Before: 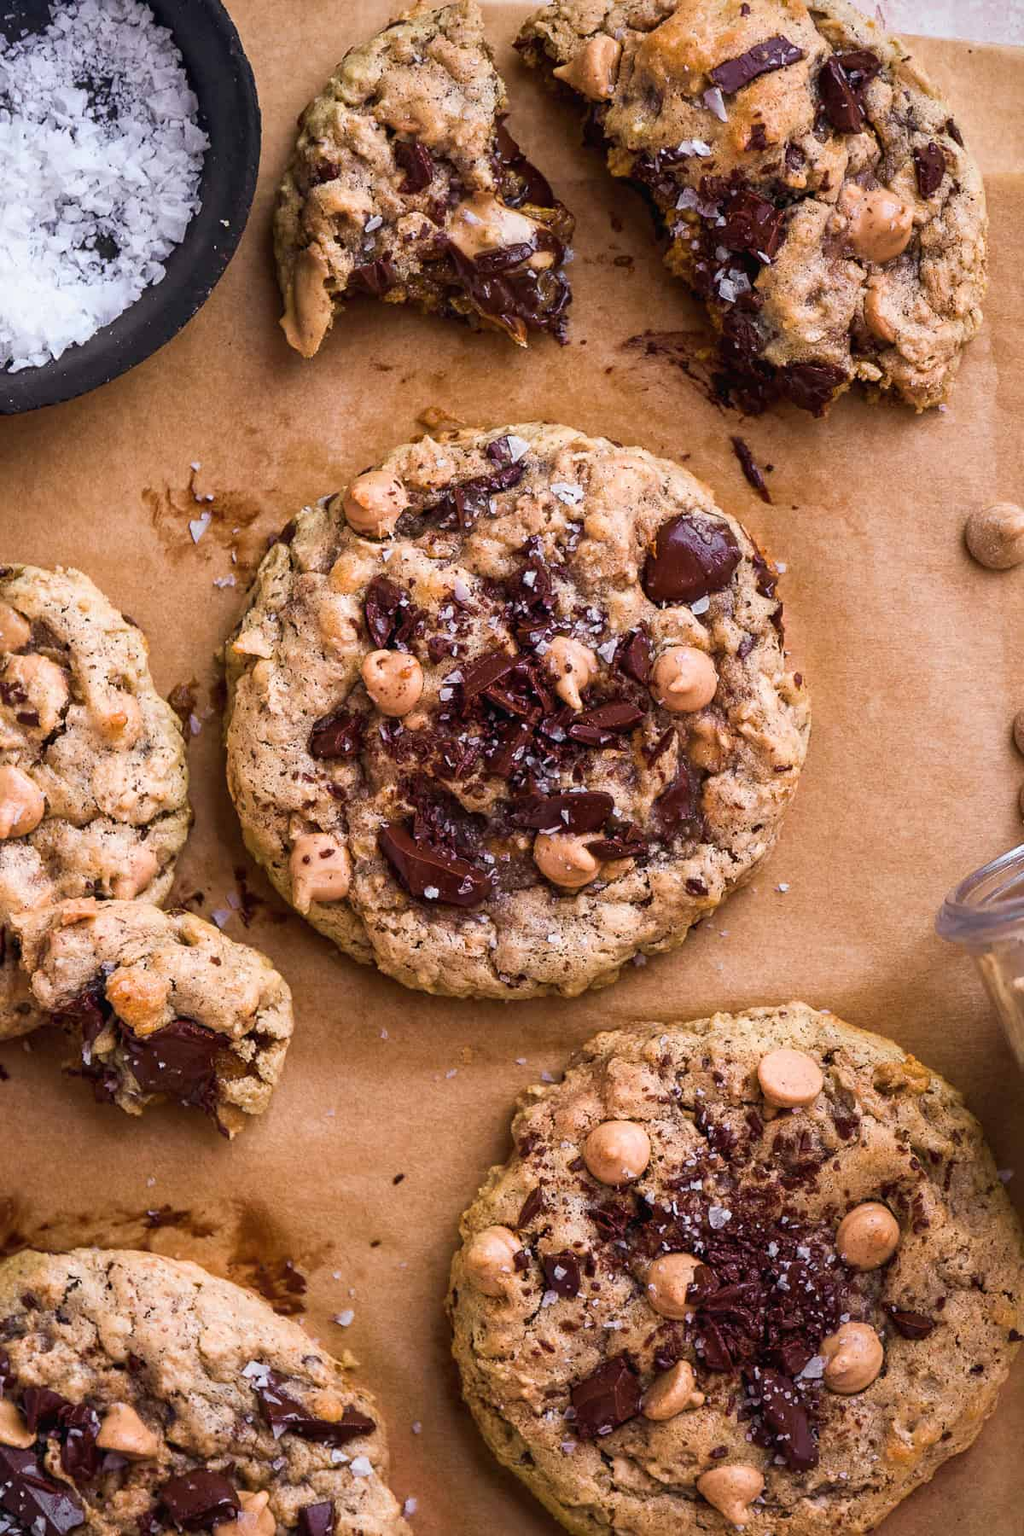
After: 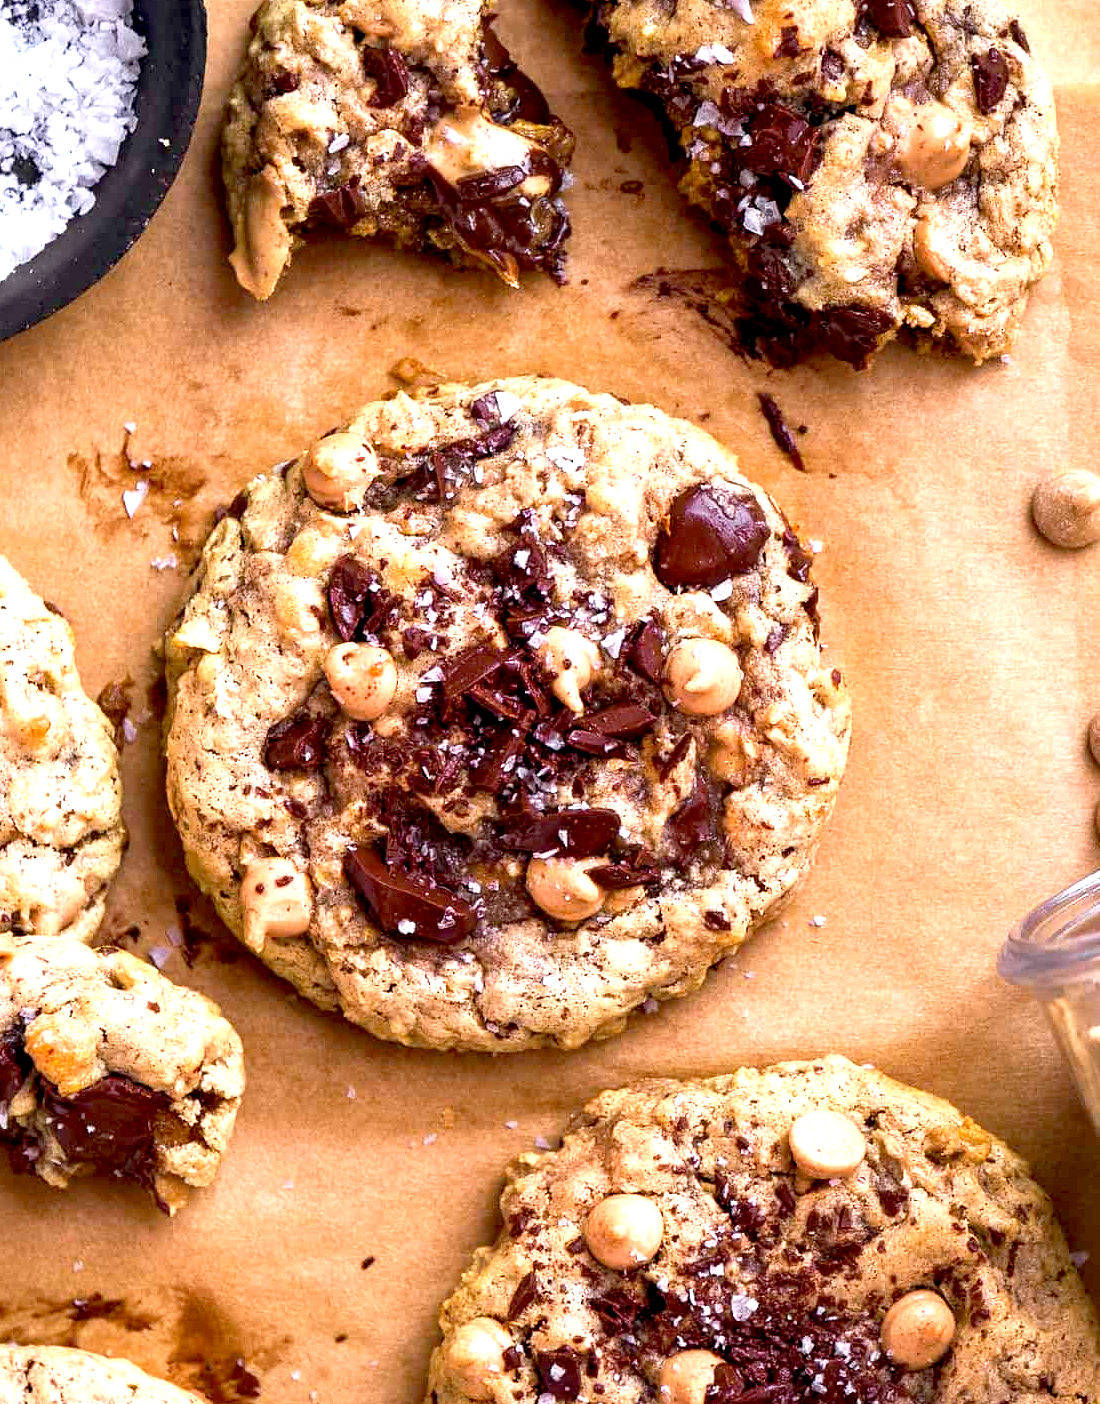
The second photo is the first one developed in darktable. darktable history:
crop: left 8.266%, top 6.614%, bottom 15.332%
exposure: black level correction 0.008, exposure 0.983 EV, compensate highlight preservation false
